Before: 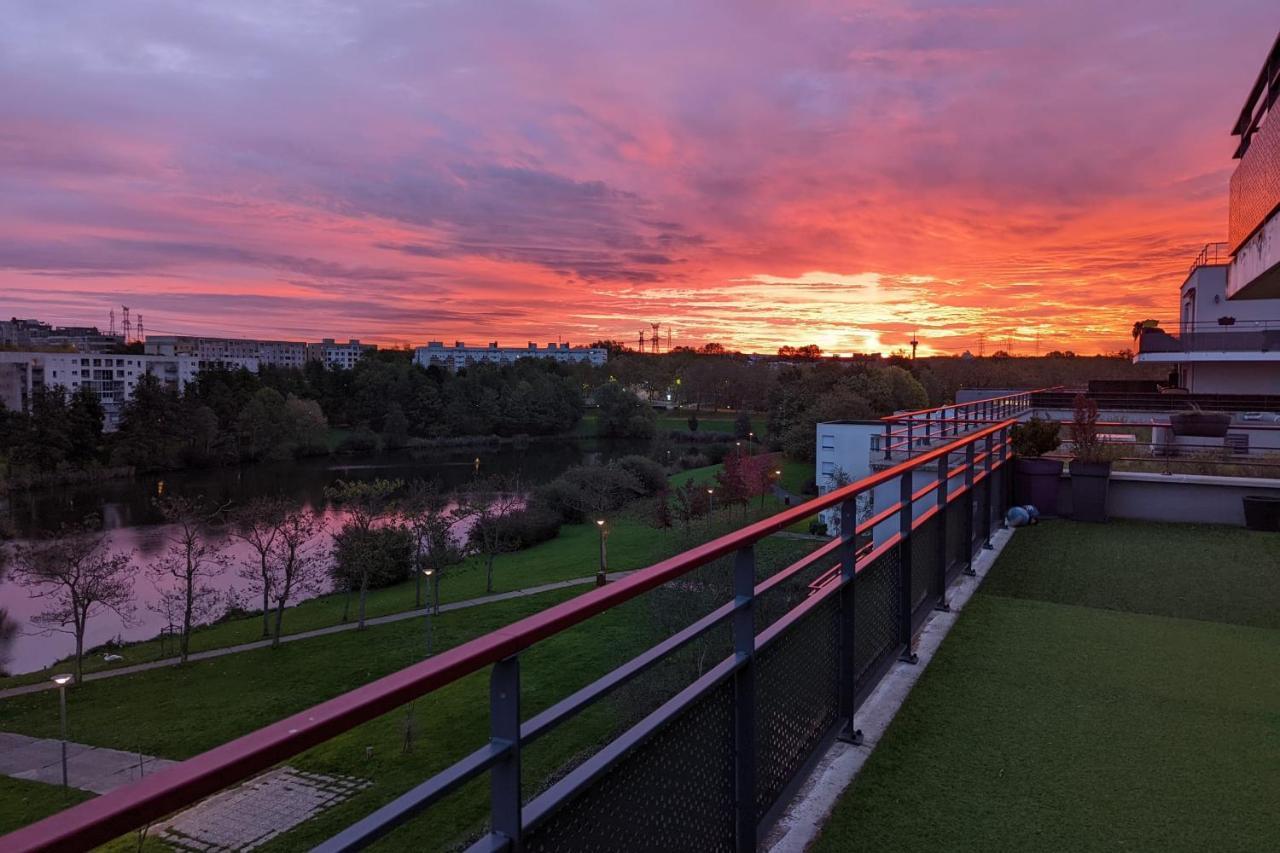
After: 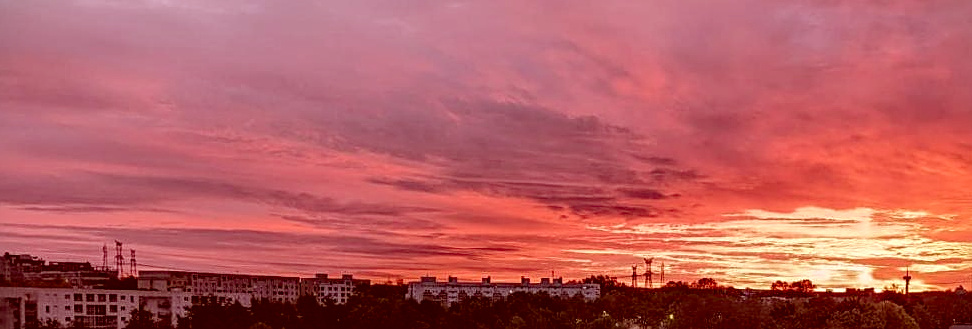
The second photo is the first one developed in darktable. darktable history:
tone equalizer: edges refinement/feathering 500, mask exposure compensation -1.57 EV, preserve details no
color correction: highlights a* 9.49, highlights b* 8.89, shadows a* 39.27, shadows b* 39.94, saturation 0.779
crop: left 0.583%, top 7.636%, right 23.419%, bottom 53.782%
vignetting: fall-off start 99.17%, width/height ratio 1.311
exposure: black level correction 0.007, compensate highlight preservation false
sharpen: on, module defaults
local contrast: on, module defaults
